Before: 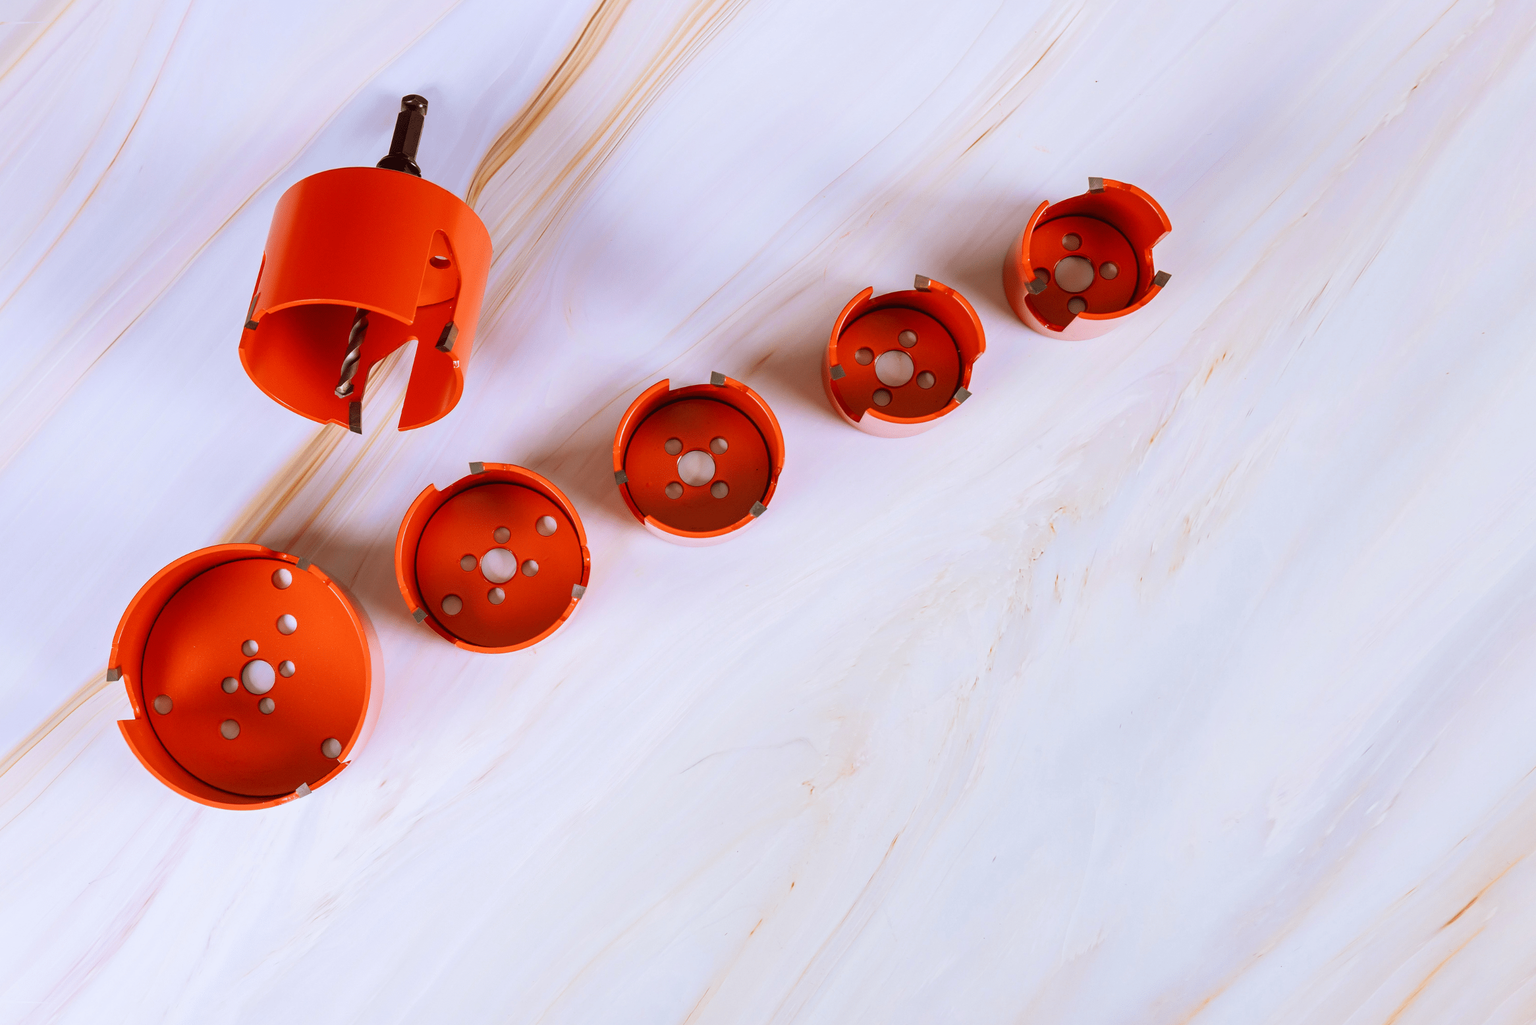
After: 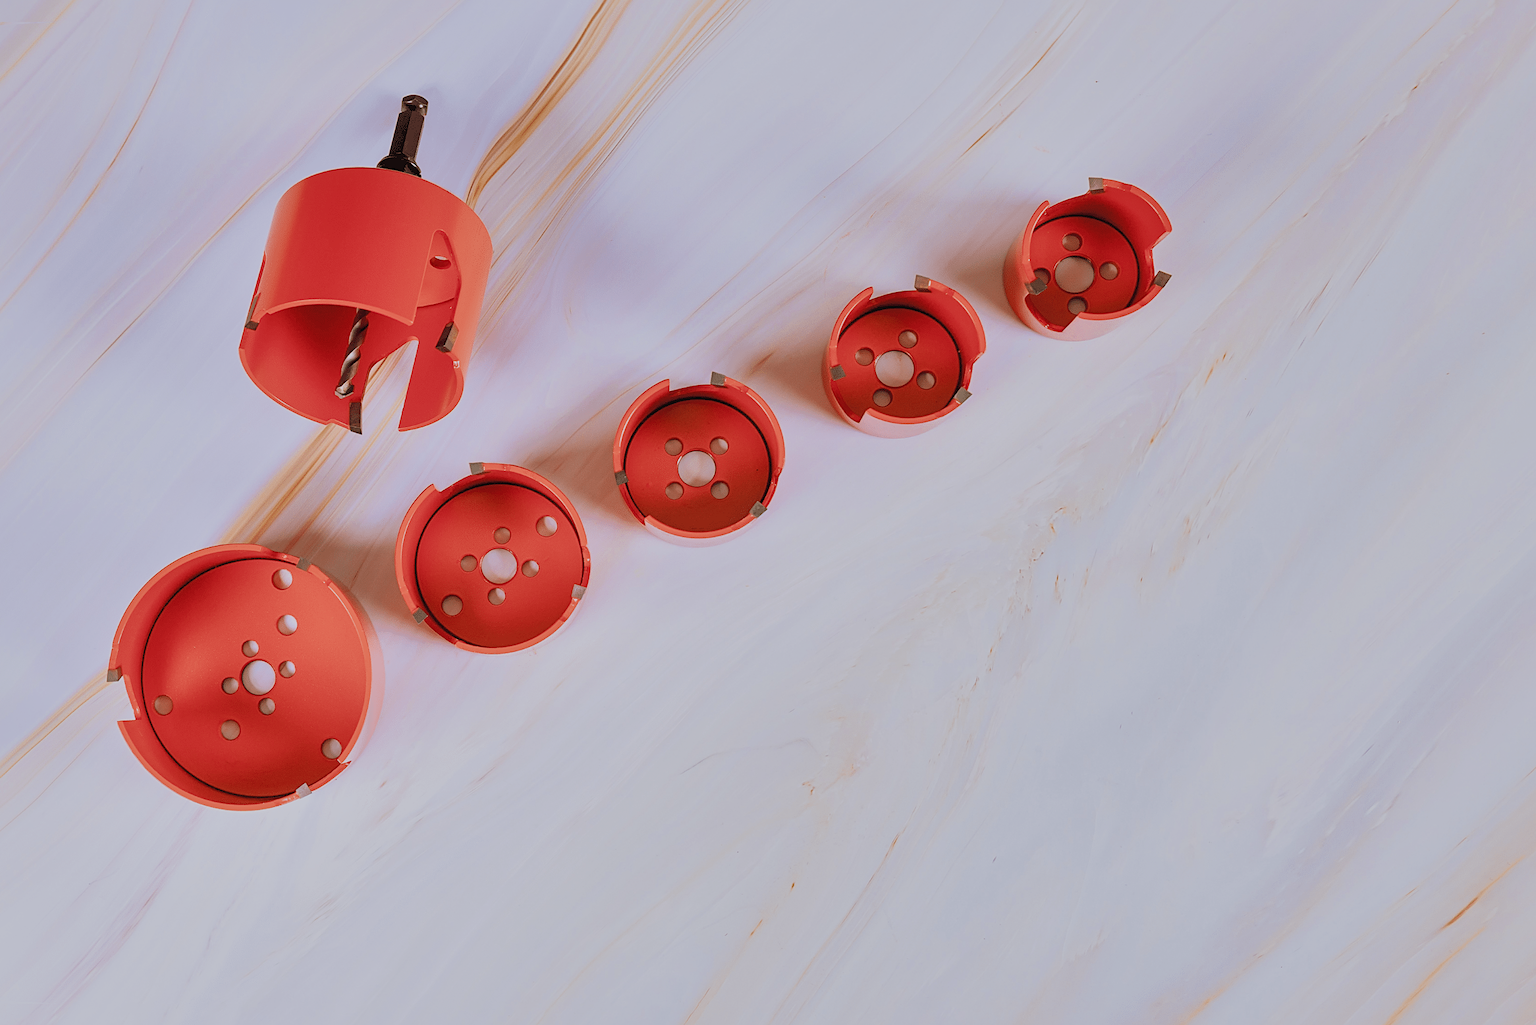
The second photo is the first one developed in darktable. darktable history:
filmic rgb: black relative exposure -6.95 EV, white relative exposure 5.6 EV, threshold 3.03 EV, hardness 2.85, color science v4 (2020), enable highlight reconstruction true
shadows and highlights: on, module defaults
sharpen: on, module defaults
exposure: black level correction 0, exposure 0.498 EV, compensate highlight preservation false
color zones: curves: ch0 [(0.25, 0.5) (0.347, 0.092) (0.75, 0.5)]; ch1 [(0.25, 0.5) (0.33, 0.51) (0.75, 0.5)]
